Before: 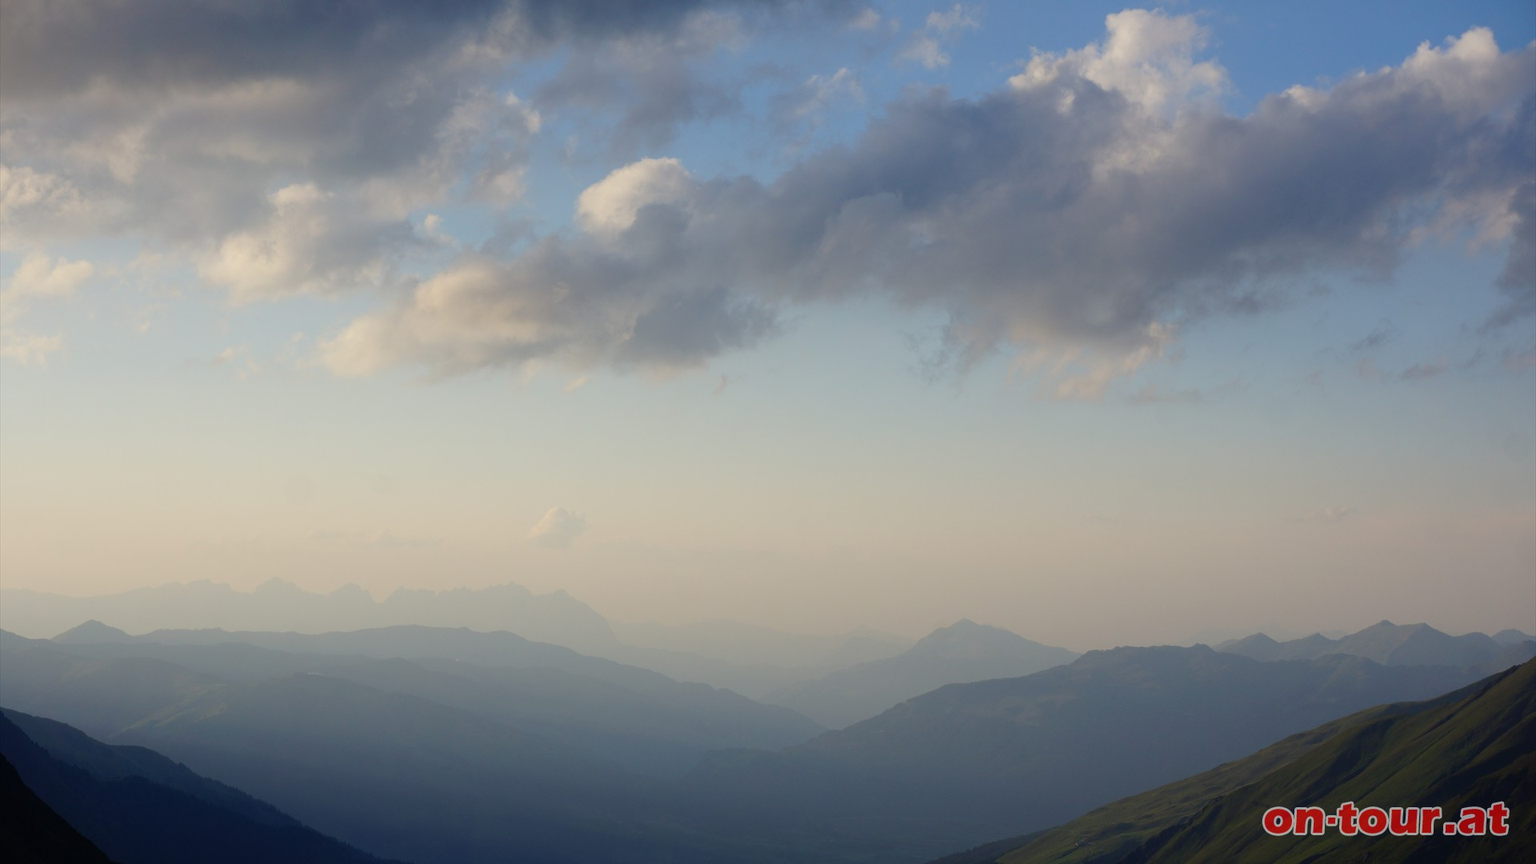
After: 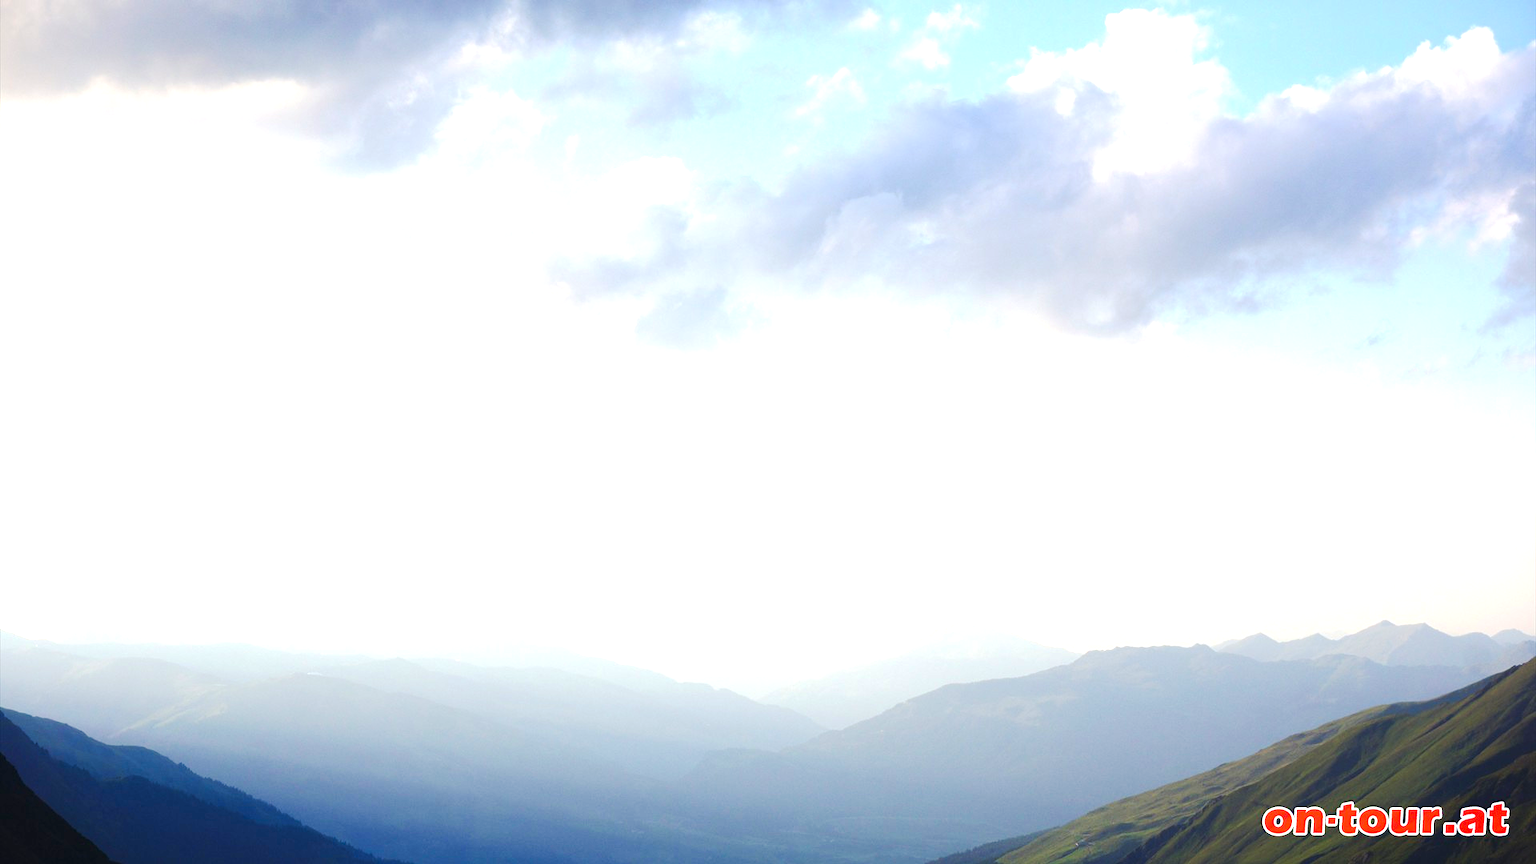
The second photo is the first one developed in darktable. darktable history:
tone curve: curves: ch0 [(0, 0) (0.003, 0.005) (0.011, 0.011) (0.025, 0.022) (0.044, 0.035) (0.069, 0.051) (0.1, 0.073) (0.136, 0.106) (0.177, 0.147) (0.224, 0.195) (0.277, 0.253) (0.335, 0.315) (0.399, 0.388) (0.468, 0.488) (0.543, 0.586) (0.623, 0.685) (0.709, 0.764) (0.801, 0.838) (0.898, 0.908) (1, 1)], preserve colors none
exposure: black level correction 0, exposure 1.99 EV, compensate highlight preservation false
